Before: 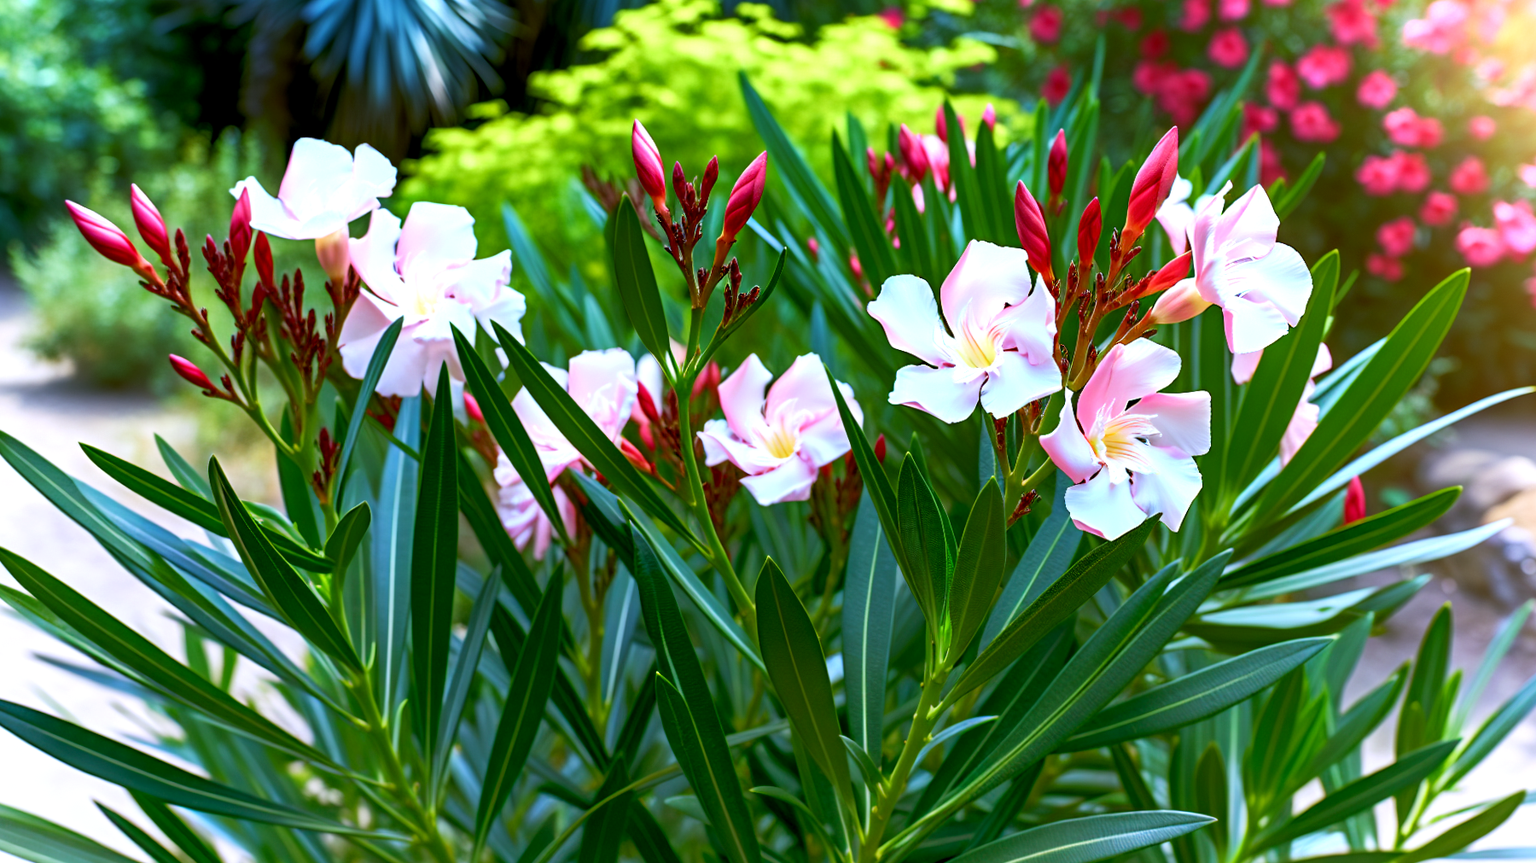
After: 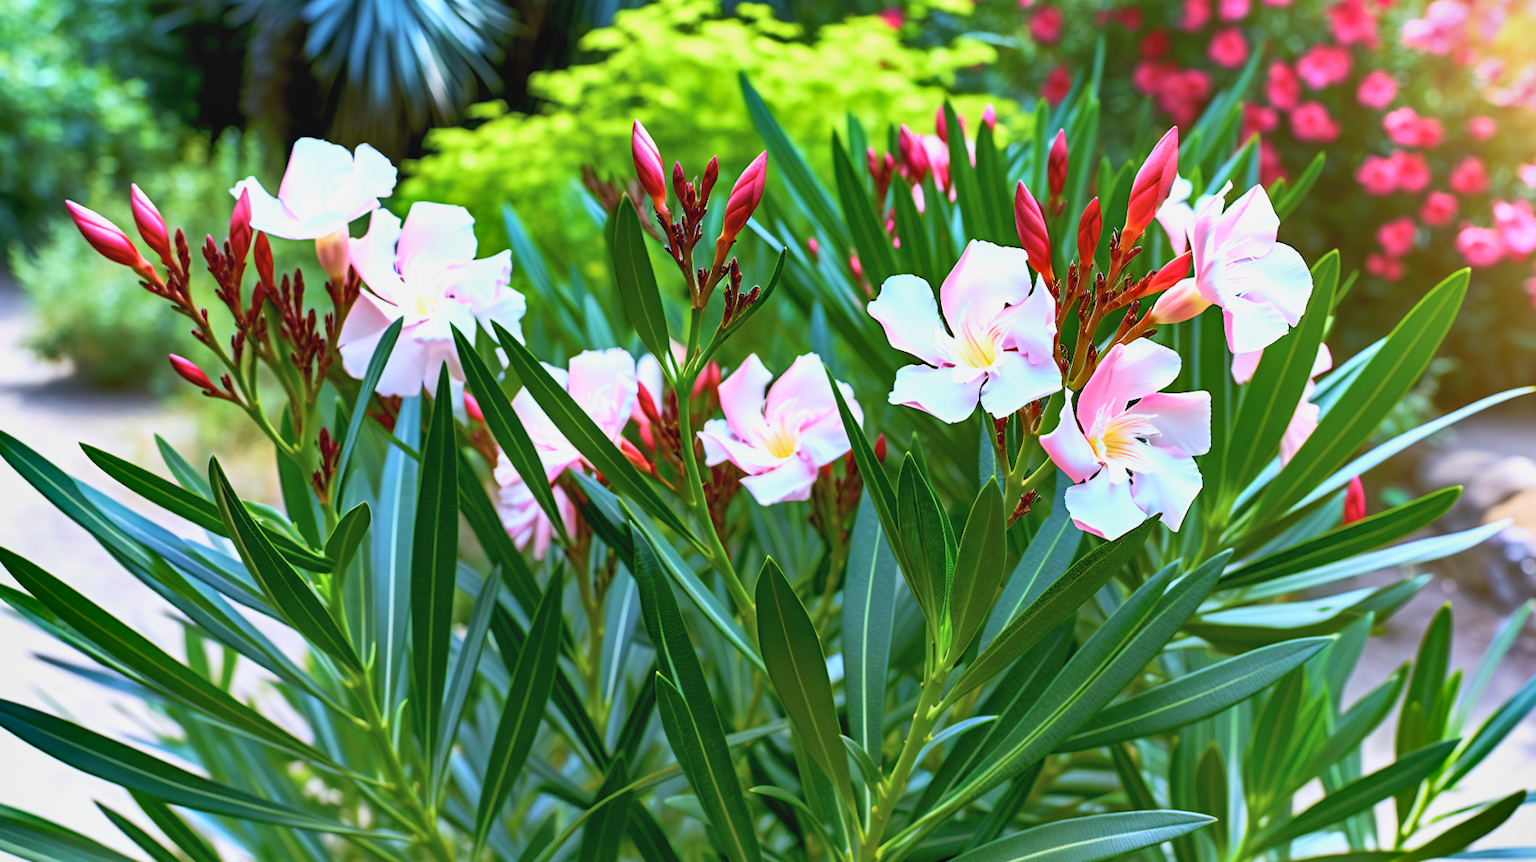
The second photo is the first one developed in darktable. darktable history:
tone curve: curves: ch0 [(0, 0.047) (0.199, 0.263) (0.47, 0.555) (0.805, 0.839) (1, 0.962)], color space Lab, independent channels, preserve colors none
shadows and highlights: white point adjustment 0.139, highlights -69.08, shadows color adjustment 97.67%, soften with gaussian
